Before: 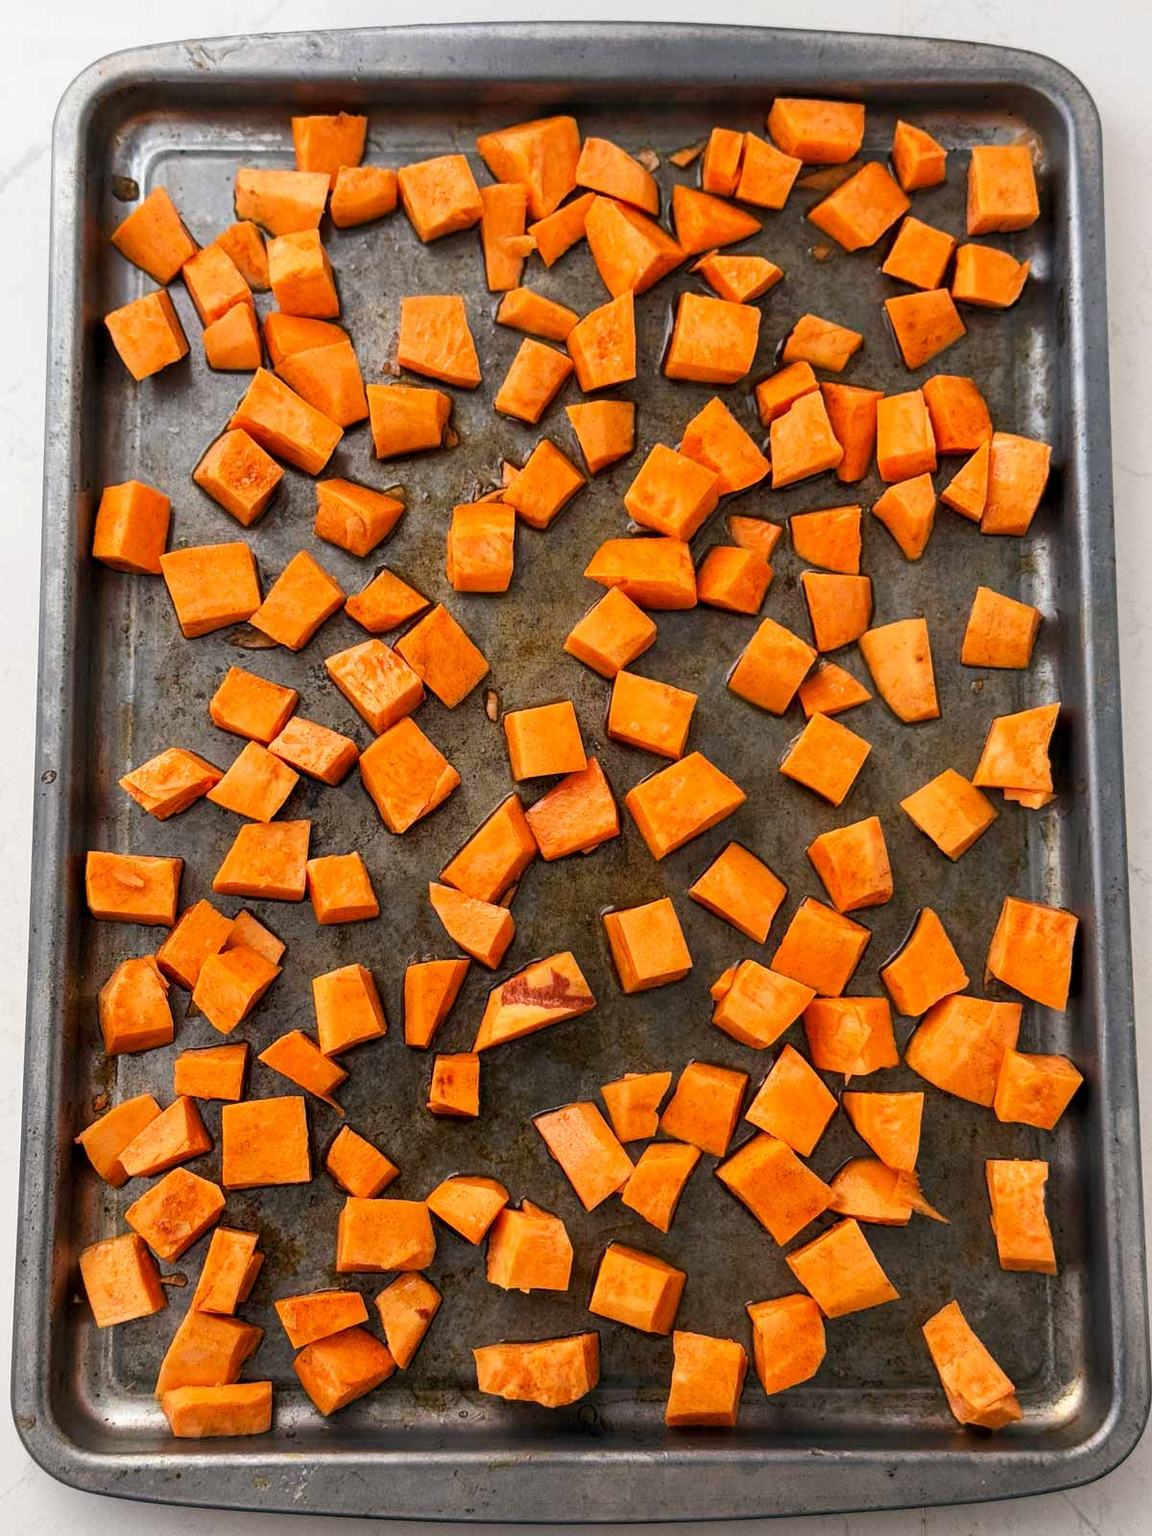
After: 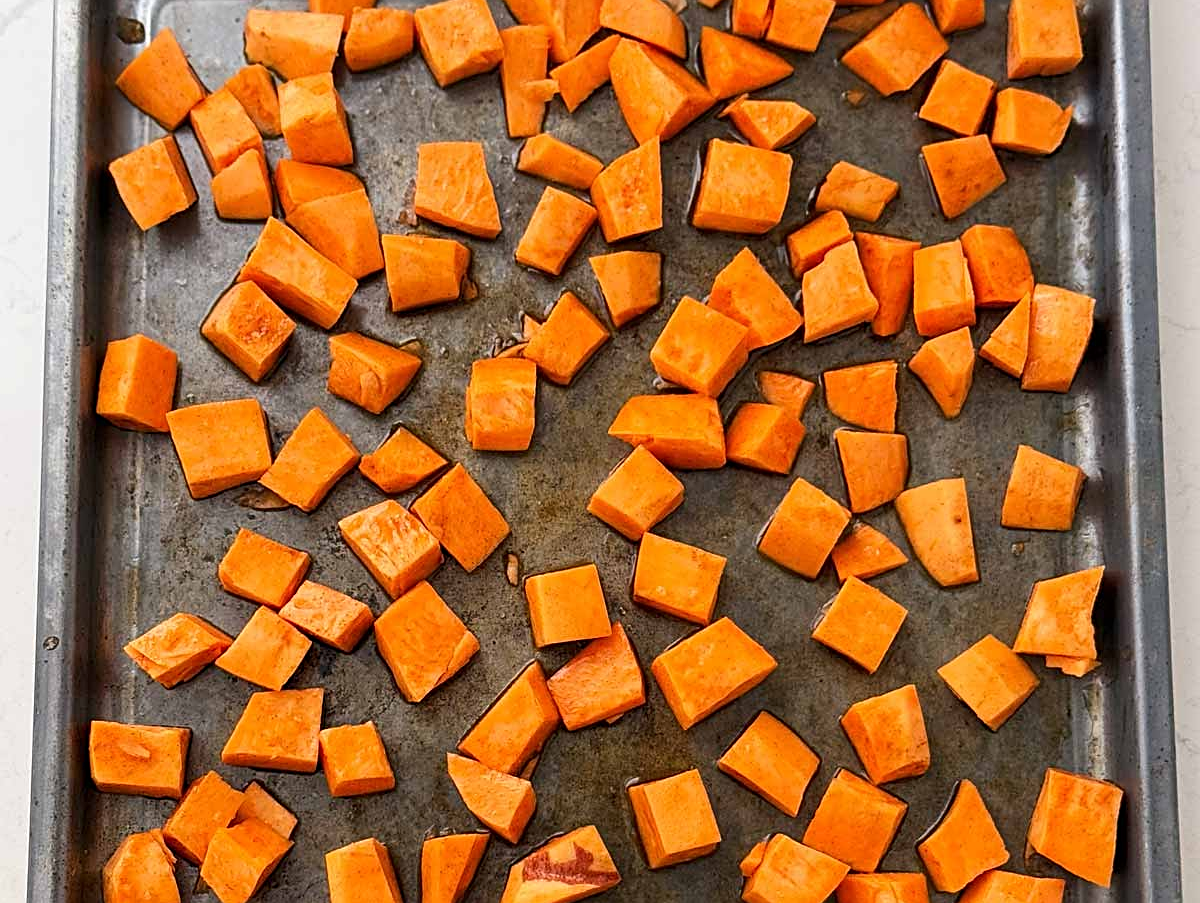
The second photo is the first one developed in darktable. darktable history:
crop and rotate: top 10.435%, bottom 33.079%
sharpen: on, module defaults
